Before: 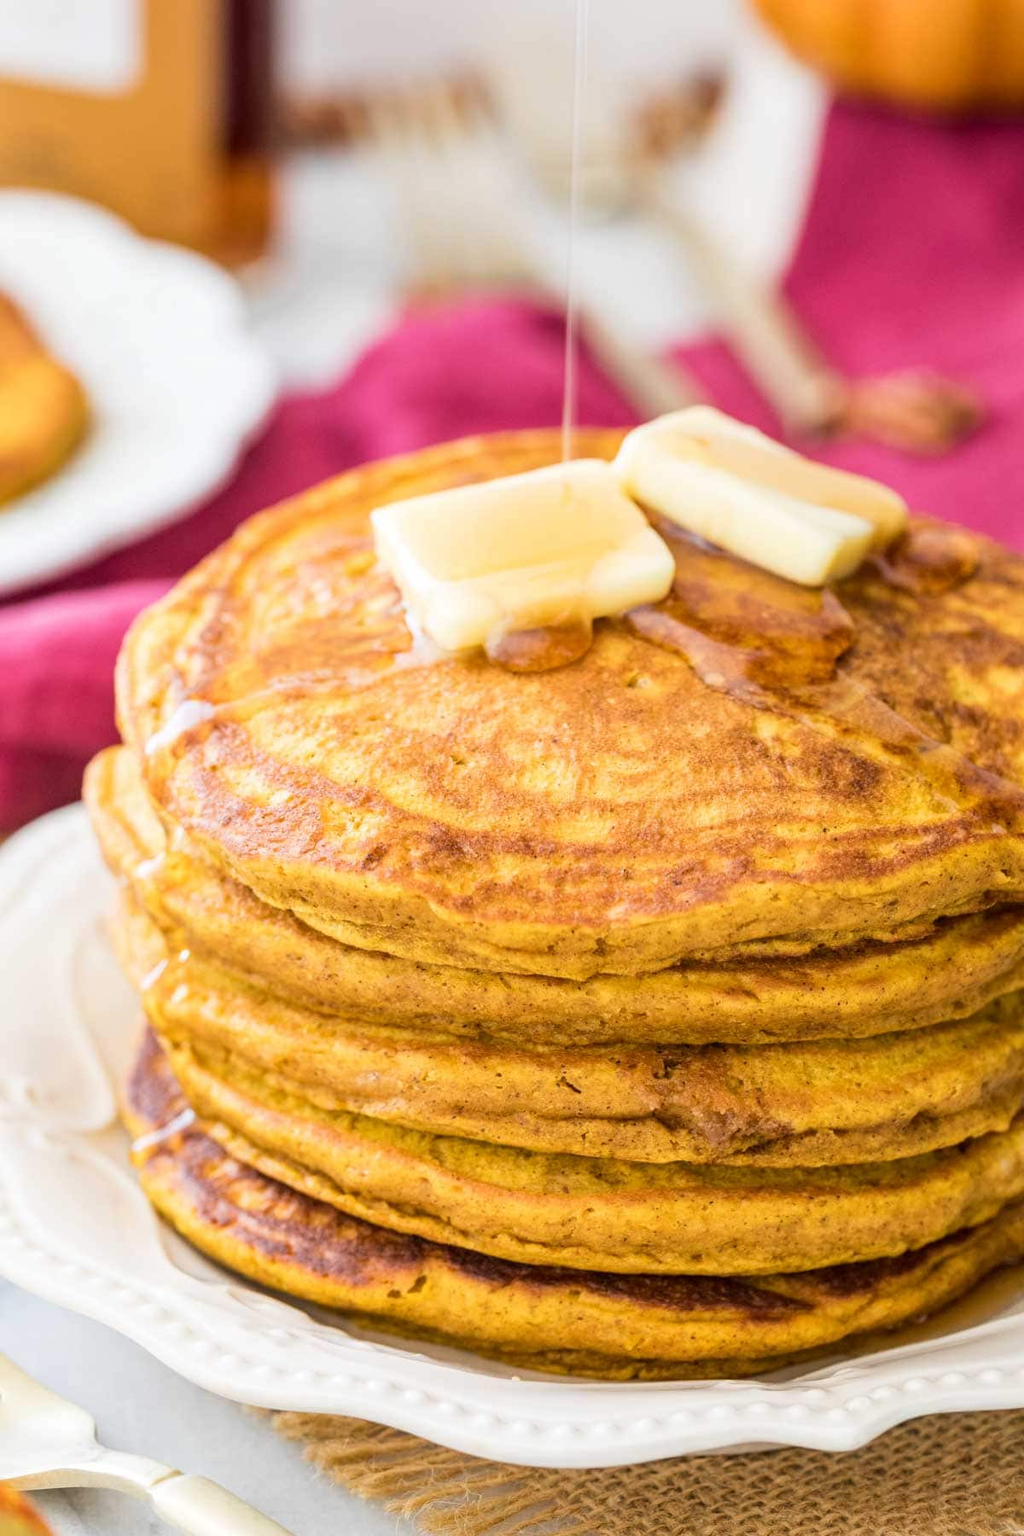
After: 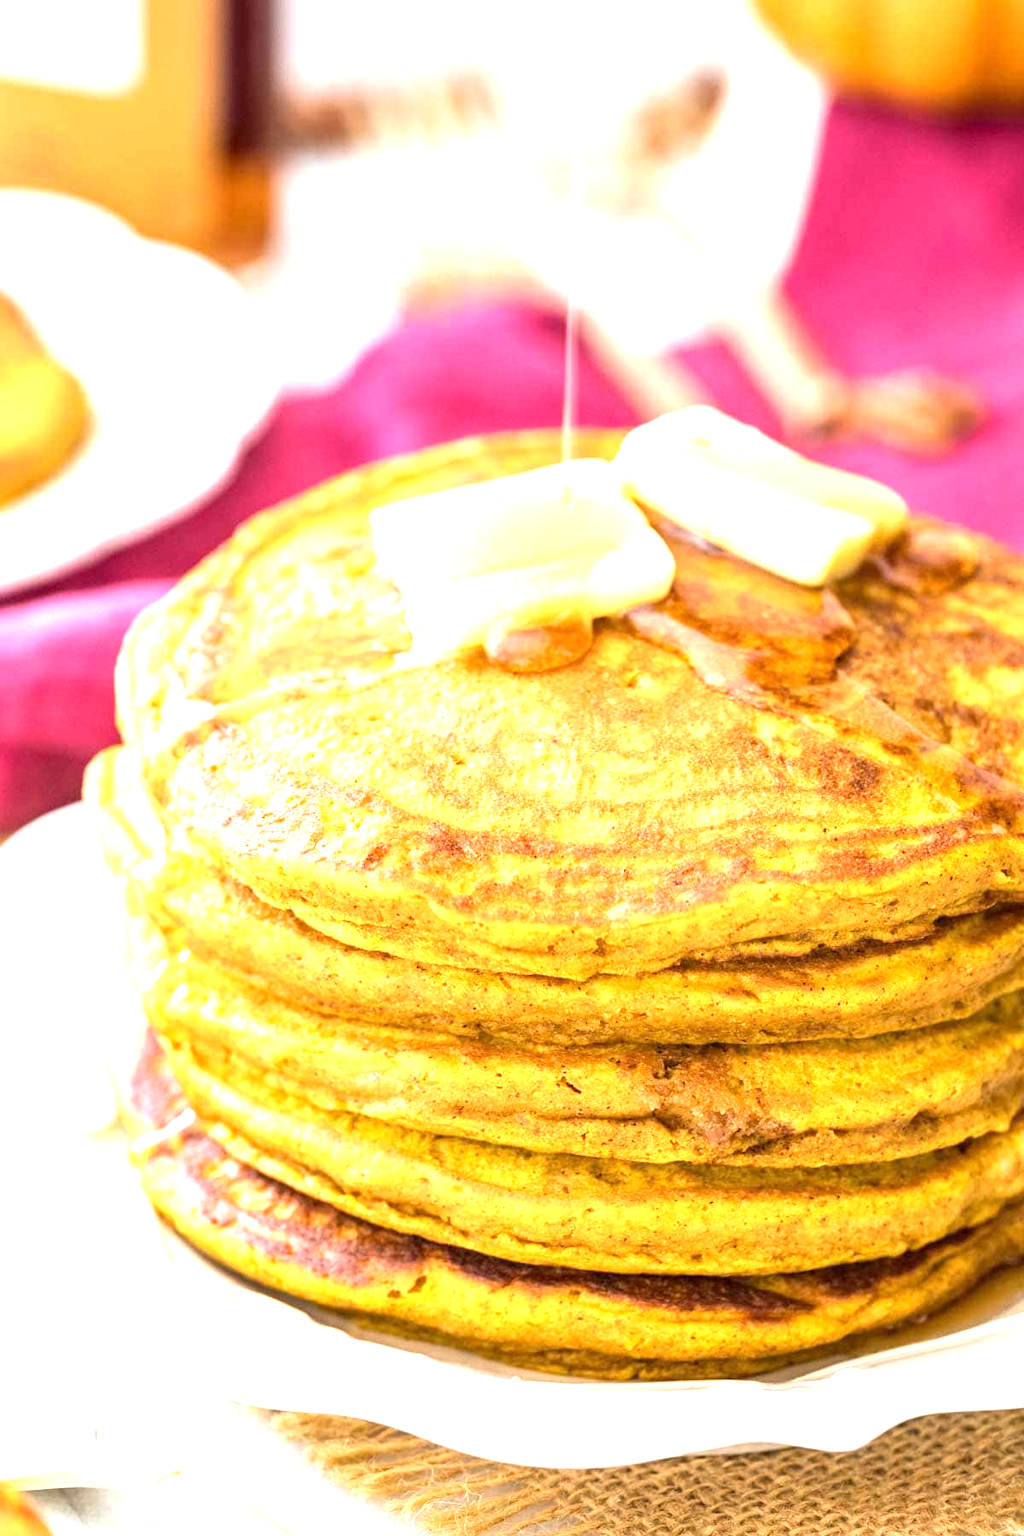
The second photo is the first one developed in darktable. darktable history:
exposure: exposure 1.14 EV, compensate exposure bias true, compensate highlight preservation false
